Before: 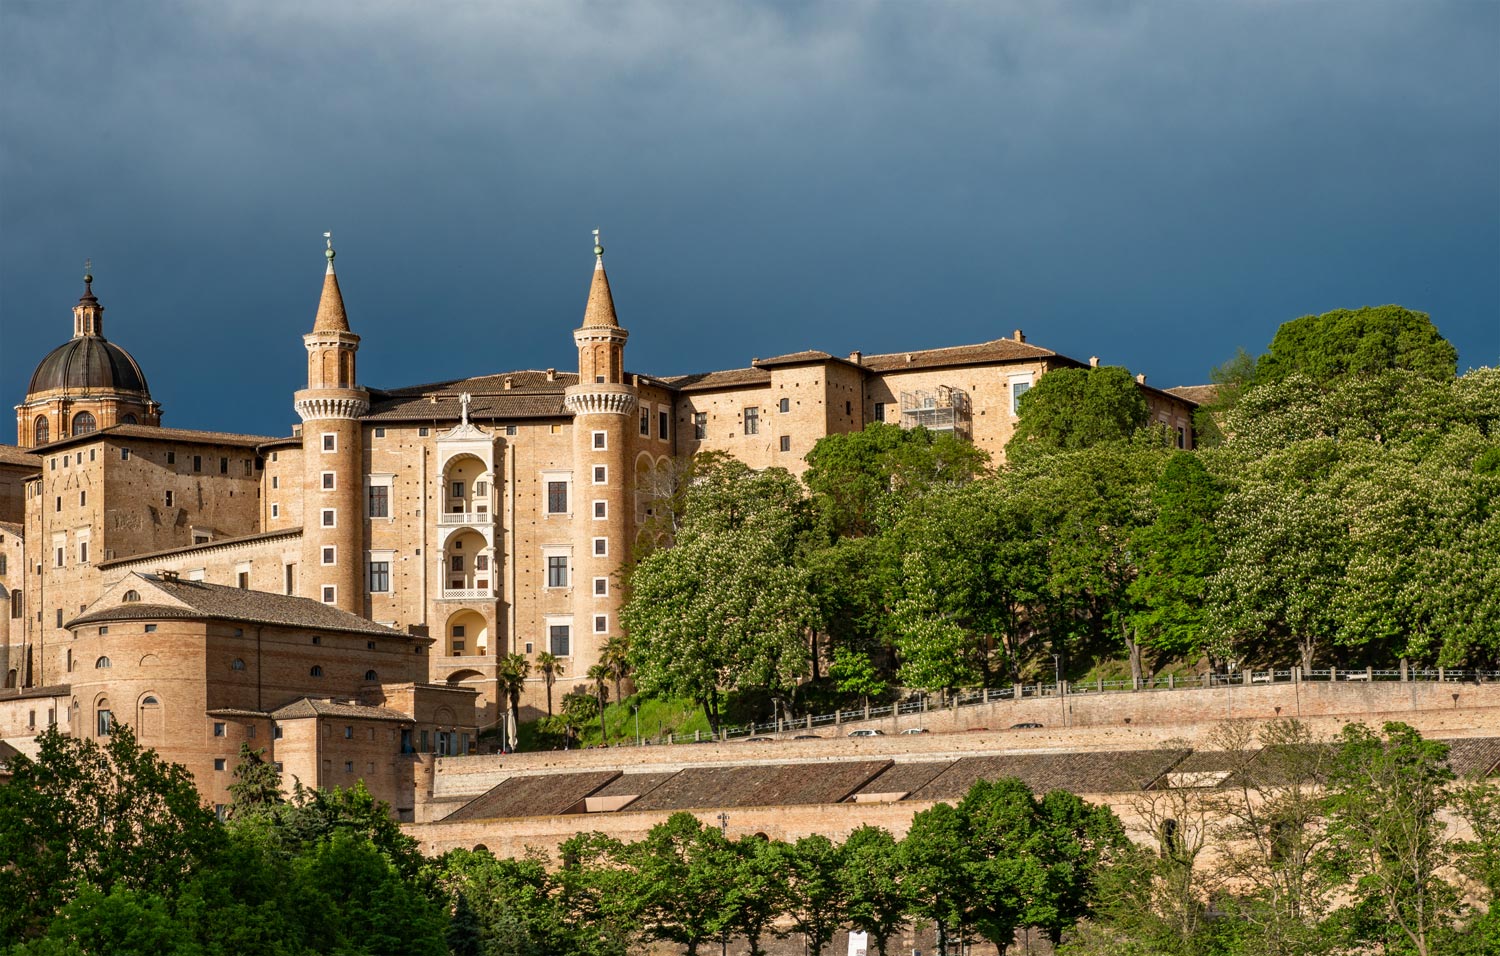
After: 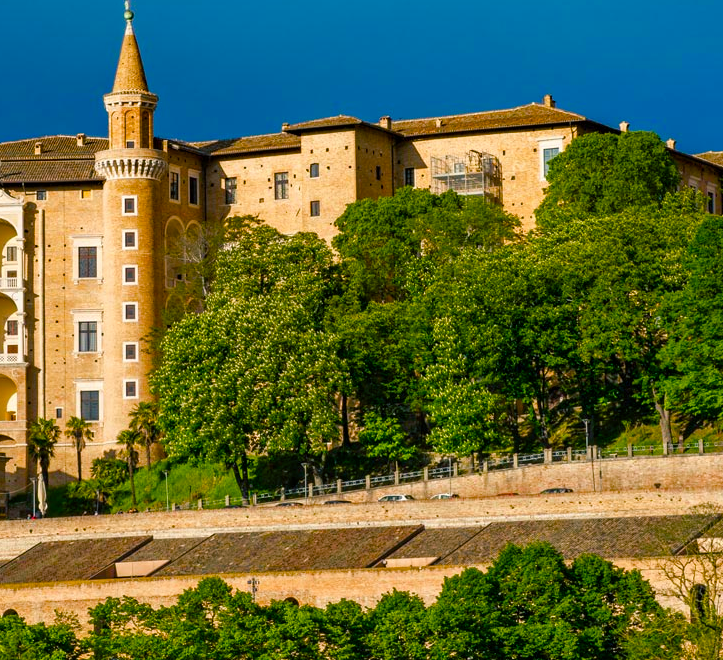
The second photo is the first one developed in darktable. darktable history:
crop: left 31.347%, top 24.619%, right 20.444%, bottom 6.318%
color balance rgb: shadows lift › chroma 7.466%, shadows lift › hue 246.73°, perceptual saturation grading › global saturation 40.716%, perceptual saturation grading › highlights -24.76%, perceptual saturation grading › mid-tones 35.097%, perceptual saturation grading › shadows 35.796%, global vibrance 29.547%
